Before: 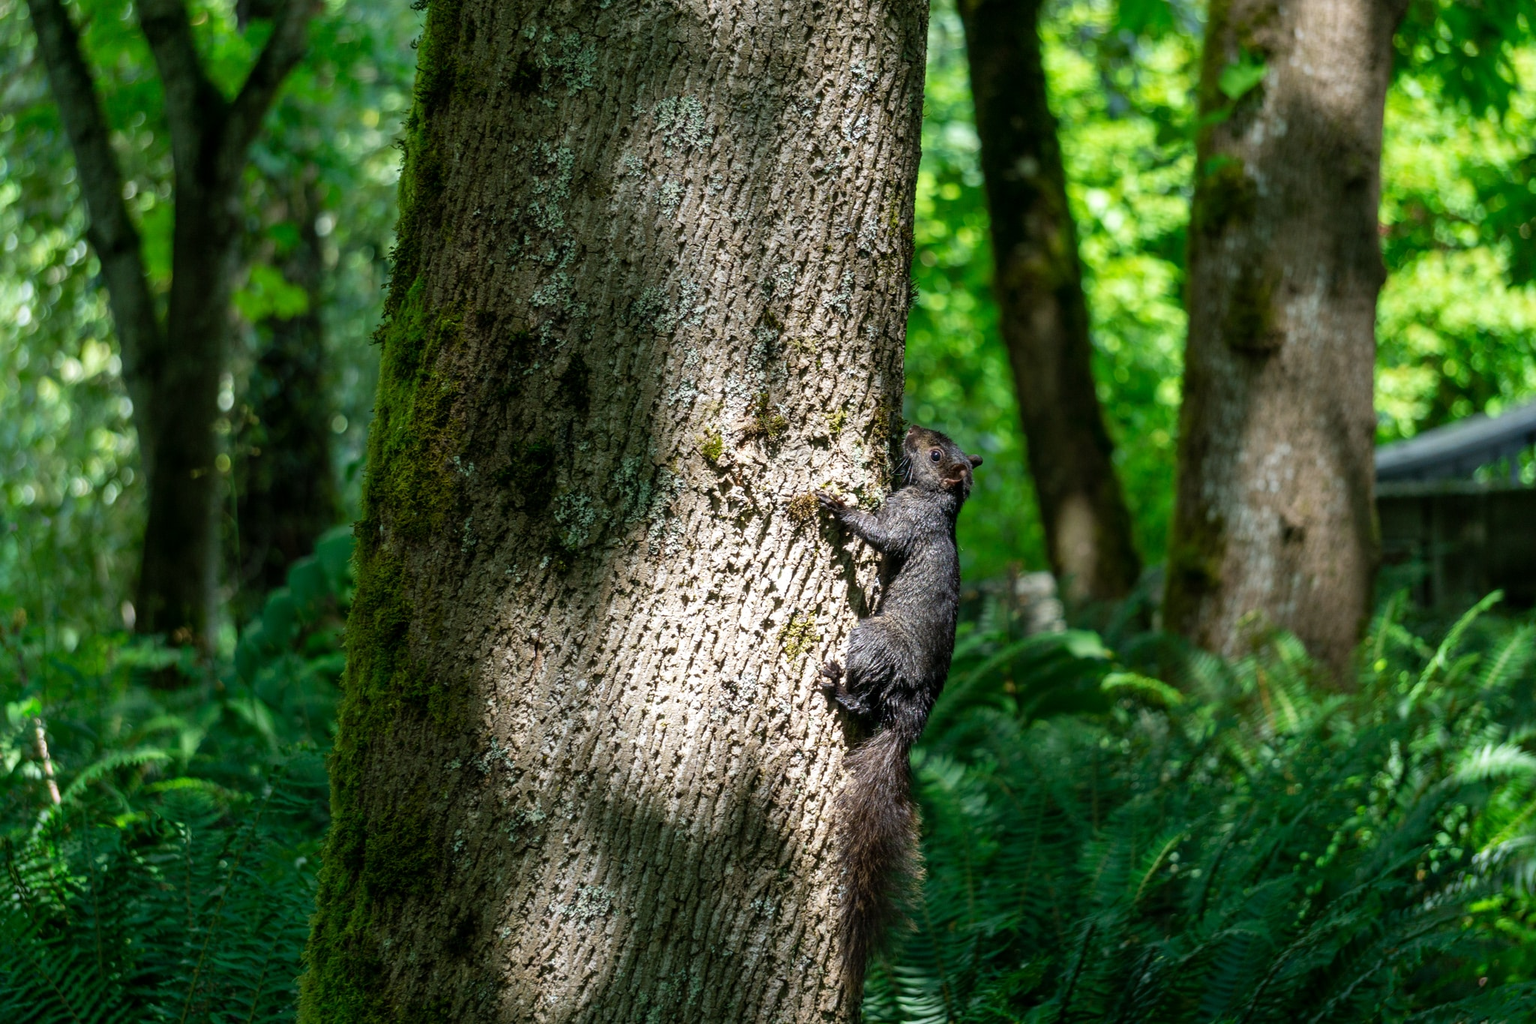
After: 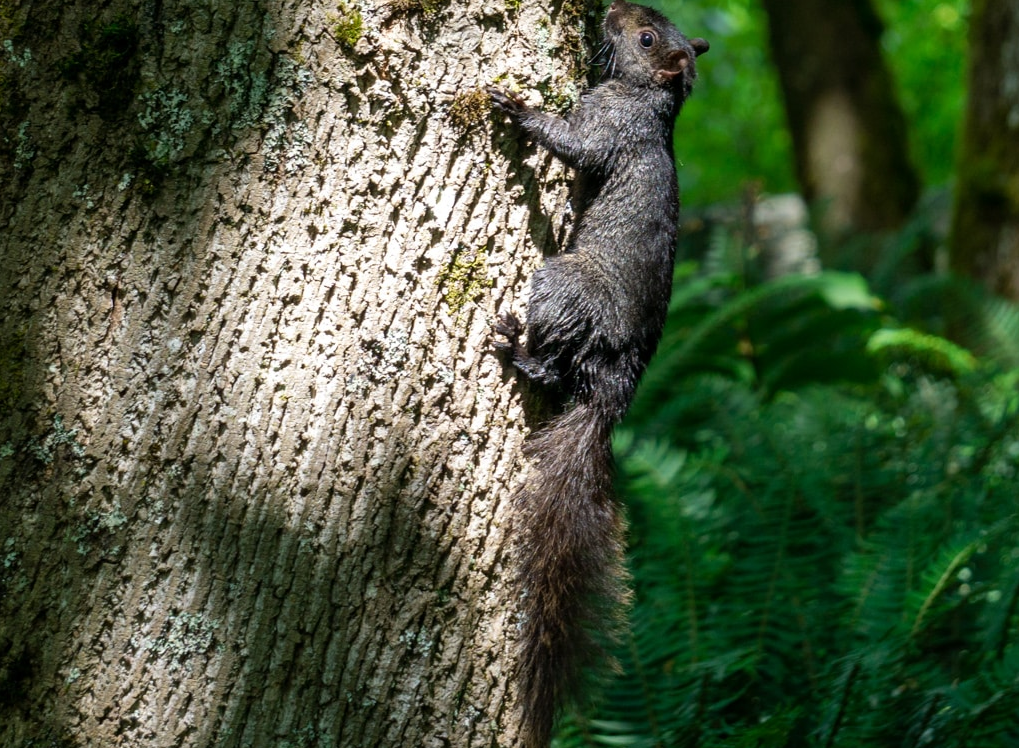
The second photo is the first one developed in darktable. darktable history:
crop: left 29.367%, top 41.639%, right 20.843%, bottom 3.498%
